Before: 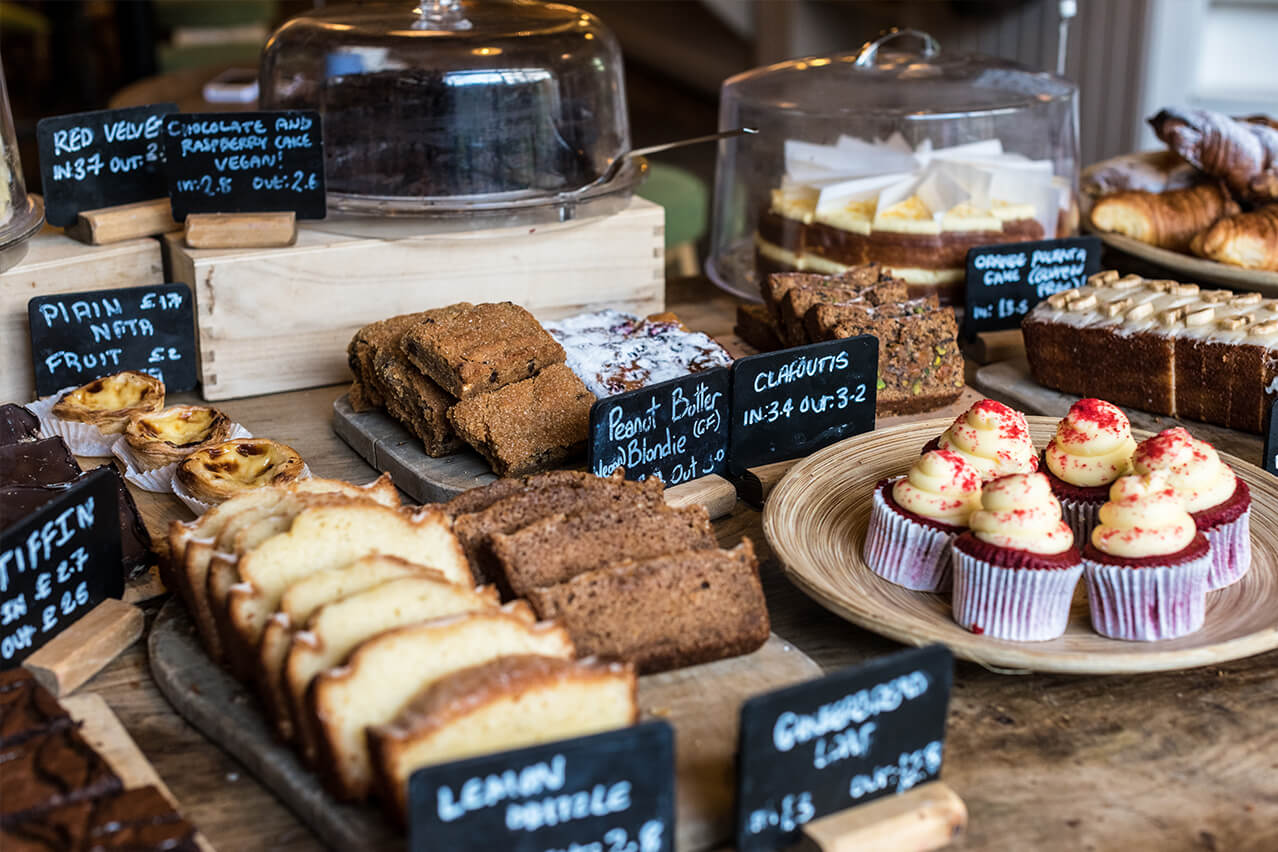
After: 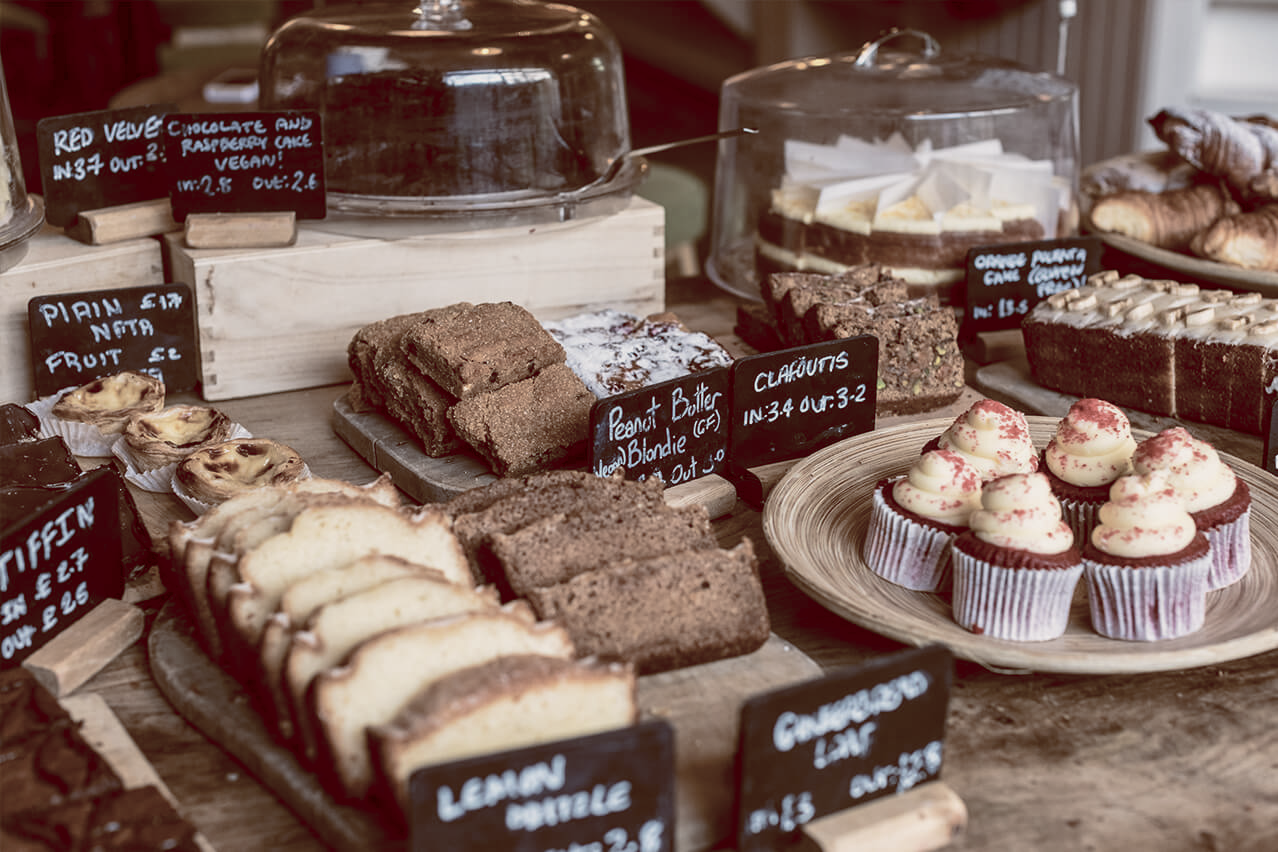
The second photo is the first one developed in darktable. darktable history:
velvia: on, module defaults
color balance rgb: shadows lift › luminance 1%, shadows lift › chroma 0.2%, shadows lift › hue 20°, power › luminance 1%, power › chroma 0.4%, power › hue 34°, highlights gain › luminance 0.8%, highlights gain › chroma 0.4%, highlights gain › hue 44°, global offset › chroma 0.4%, global offset › hue 34°, white fulcrum 0.08 EV, linear chroma grading › shadows -7%, linear chroma grading › highlights -7%, linear chroma grading › global chroma -10%, linear chroma grading › mid-tones -8%, perceptual saturation grading › global saturation -28%, perceptual saturation grading › highlights -20%, perceptual saturation grading › mid-tones -24%, perceptual saturation grading › shadows -24%, perceptual brilliance grading › global brilliance -1%, perceptual brilliance grading › highlights -1%, perceptual brilliance grading › mid-tones -1%, perceptual brilliance grading › shadows -1%, global vibrance -17%, contrast -6%
